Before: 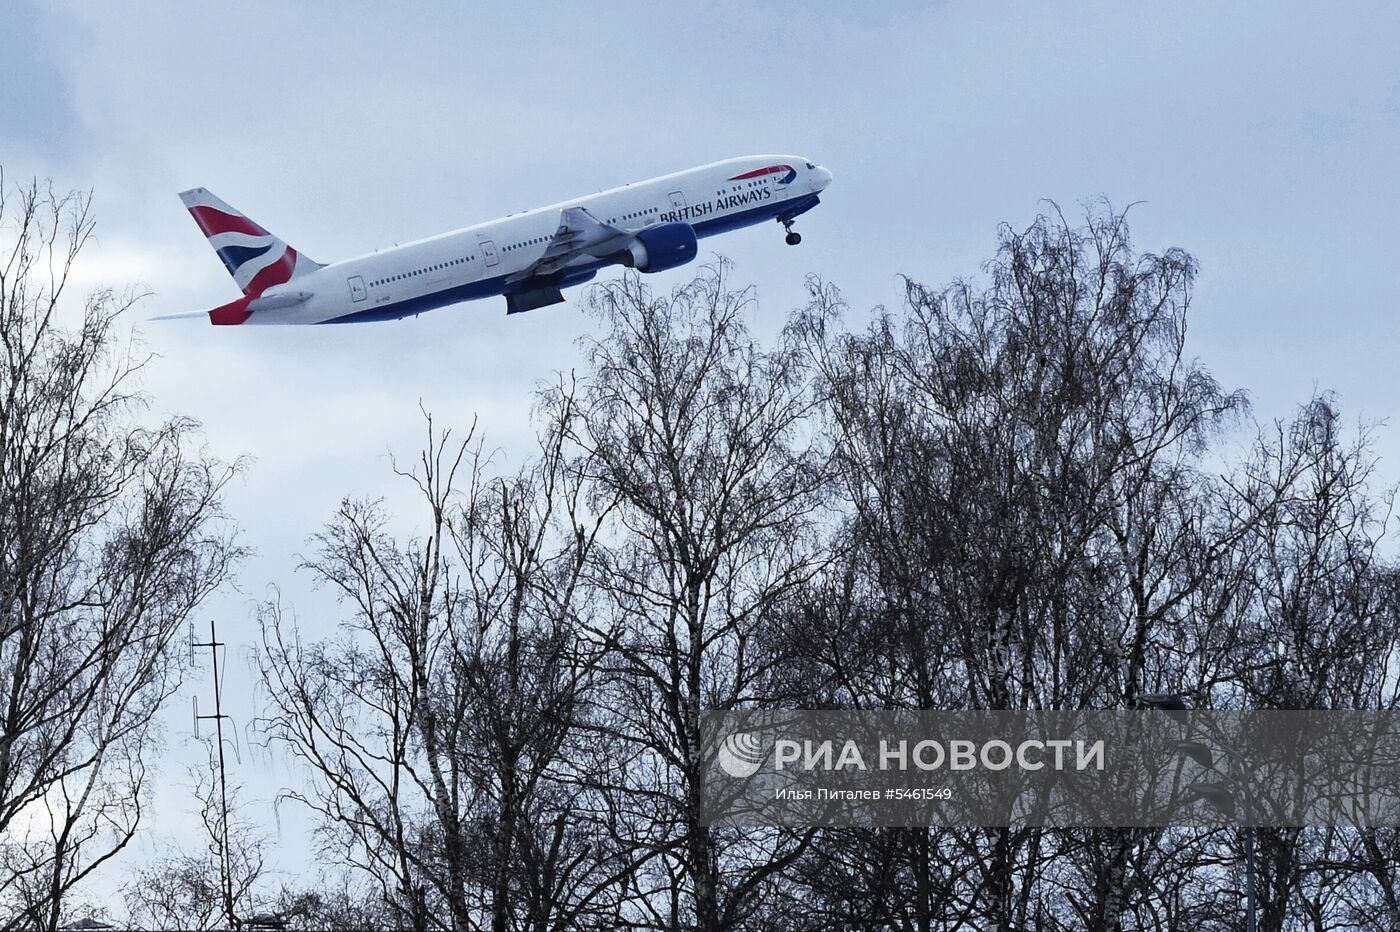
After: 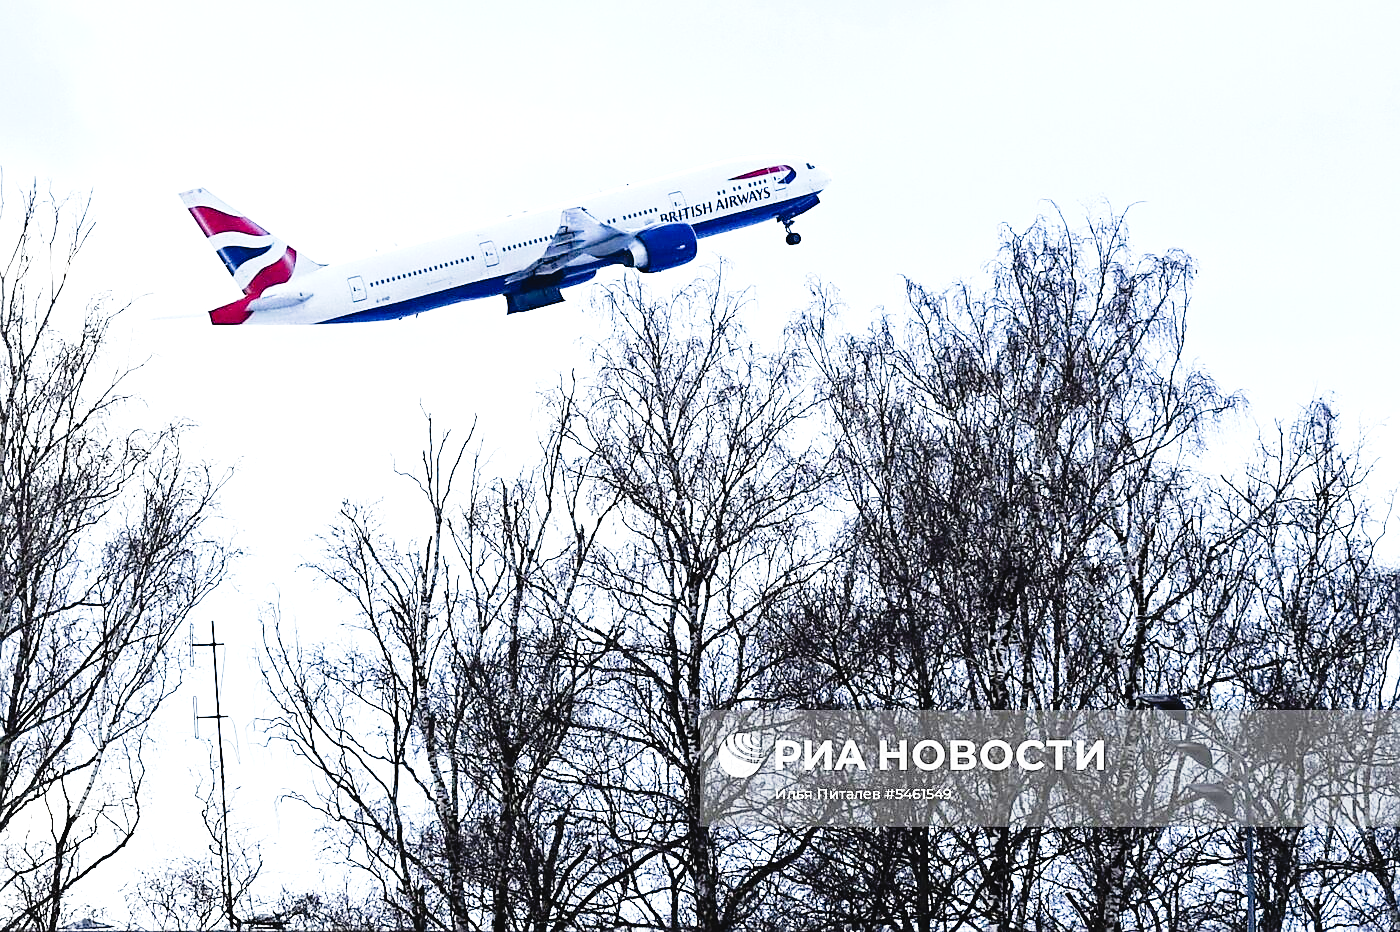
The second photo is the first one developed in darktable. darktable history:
exposure: exposure 1.151 EV, compensate highlight preservation false
tone curve: curves: ch0 [(0, 0.022) (0.177, 0.086) (0.392, 0.438) (0.704, 0.844) (0.858, 0.938) (1, 0.981)]; ch1 [(0, 0) (0.402, 0.36) (0.476, 0.456) (0.498, 0.501) (0.518, 0.521) (0.58, 0.598) (0.619, 0.65) (0.692, 0.737) (1, 1)]; ch2 [(0, 0) (0.415, 0.438) (0.483, 0.499) (0.503, 0.507) (0.526, 0.537) (0.563, 0.624) (0.626, 0.714) (0.699, 0.753) (0.997, 0.858)], preserve colors none
sharpen: on, module defaults
